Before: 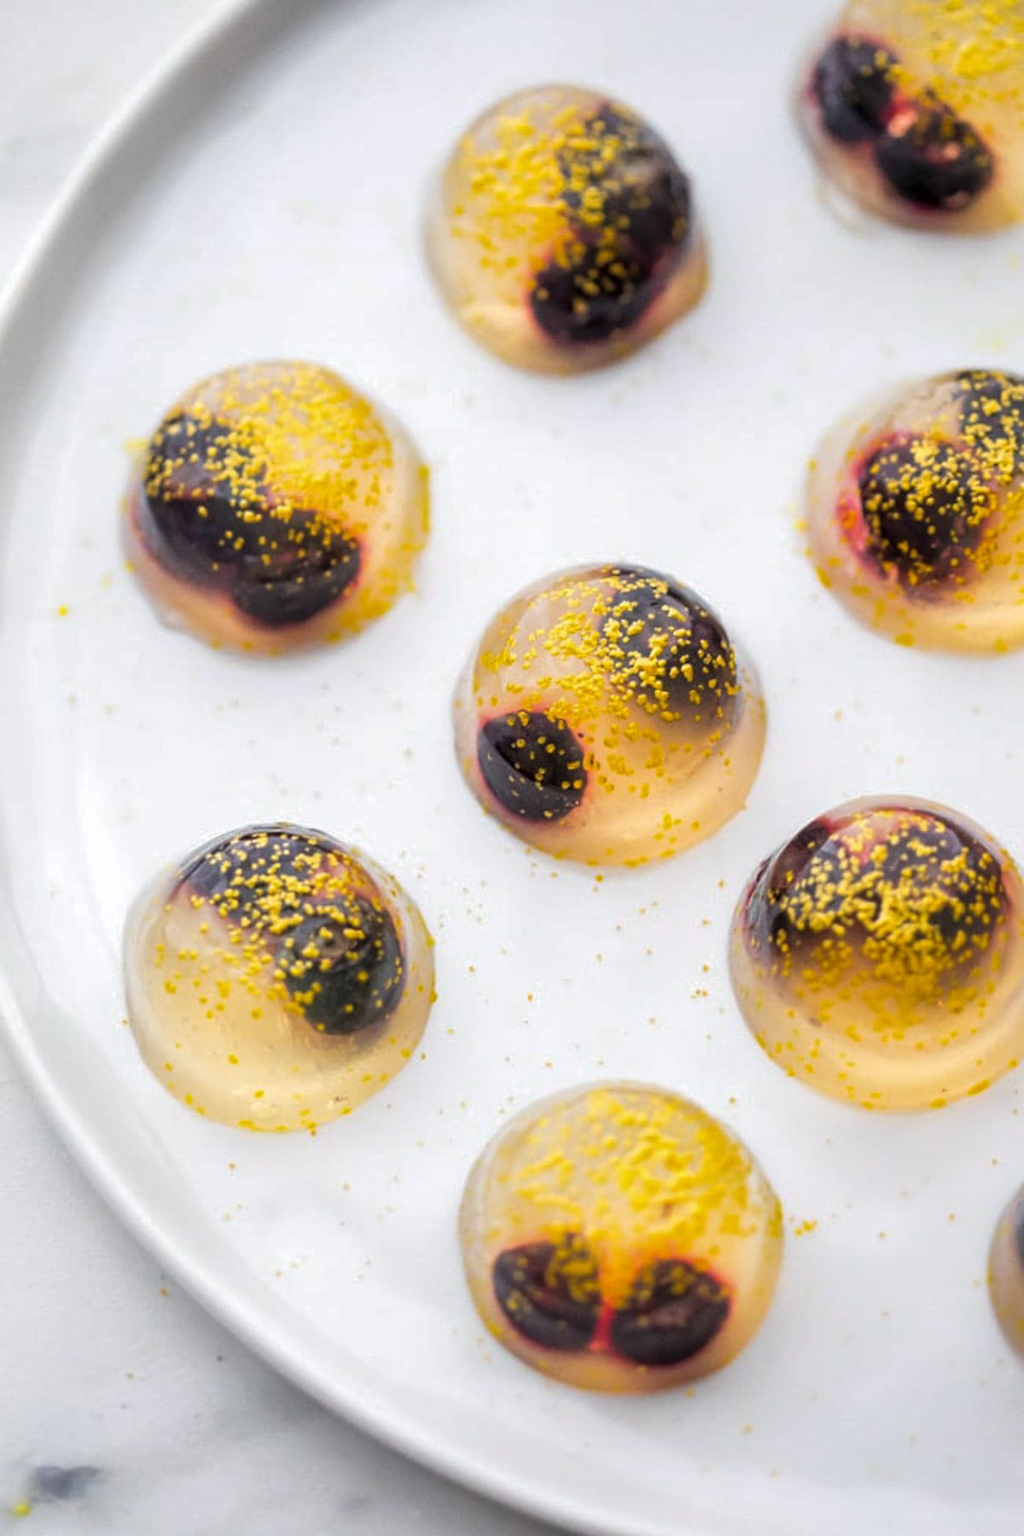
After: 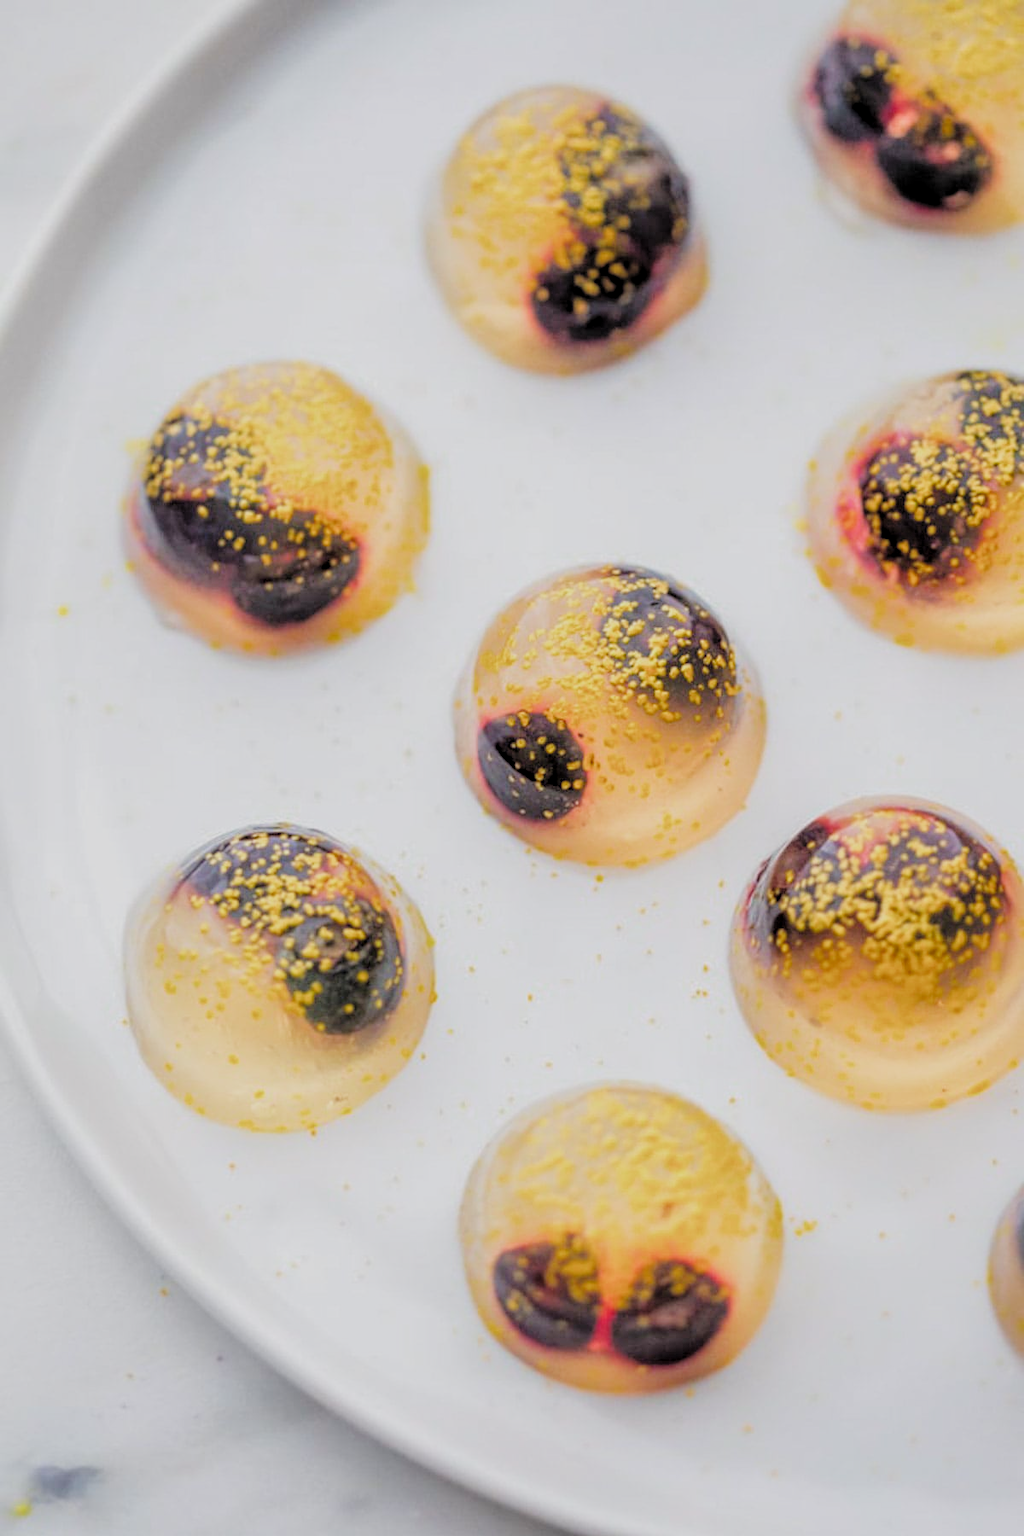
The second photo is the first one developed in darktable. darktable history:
levels: levels [0, 0.43, 0.984]
local contrast: on, module defaults
filmic rgb: black relative exposure -6.54 EV, white relative exposure 4.71 EV, hardness 3.13, contrast 0.801, color science v4 (2020)
